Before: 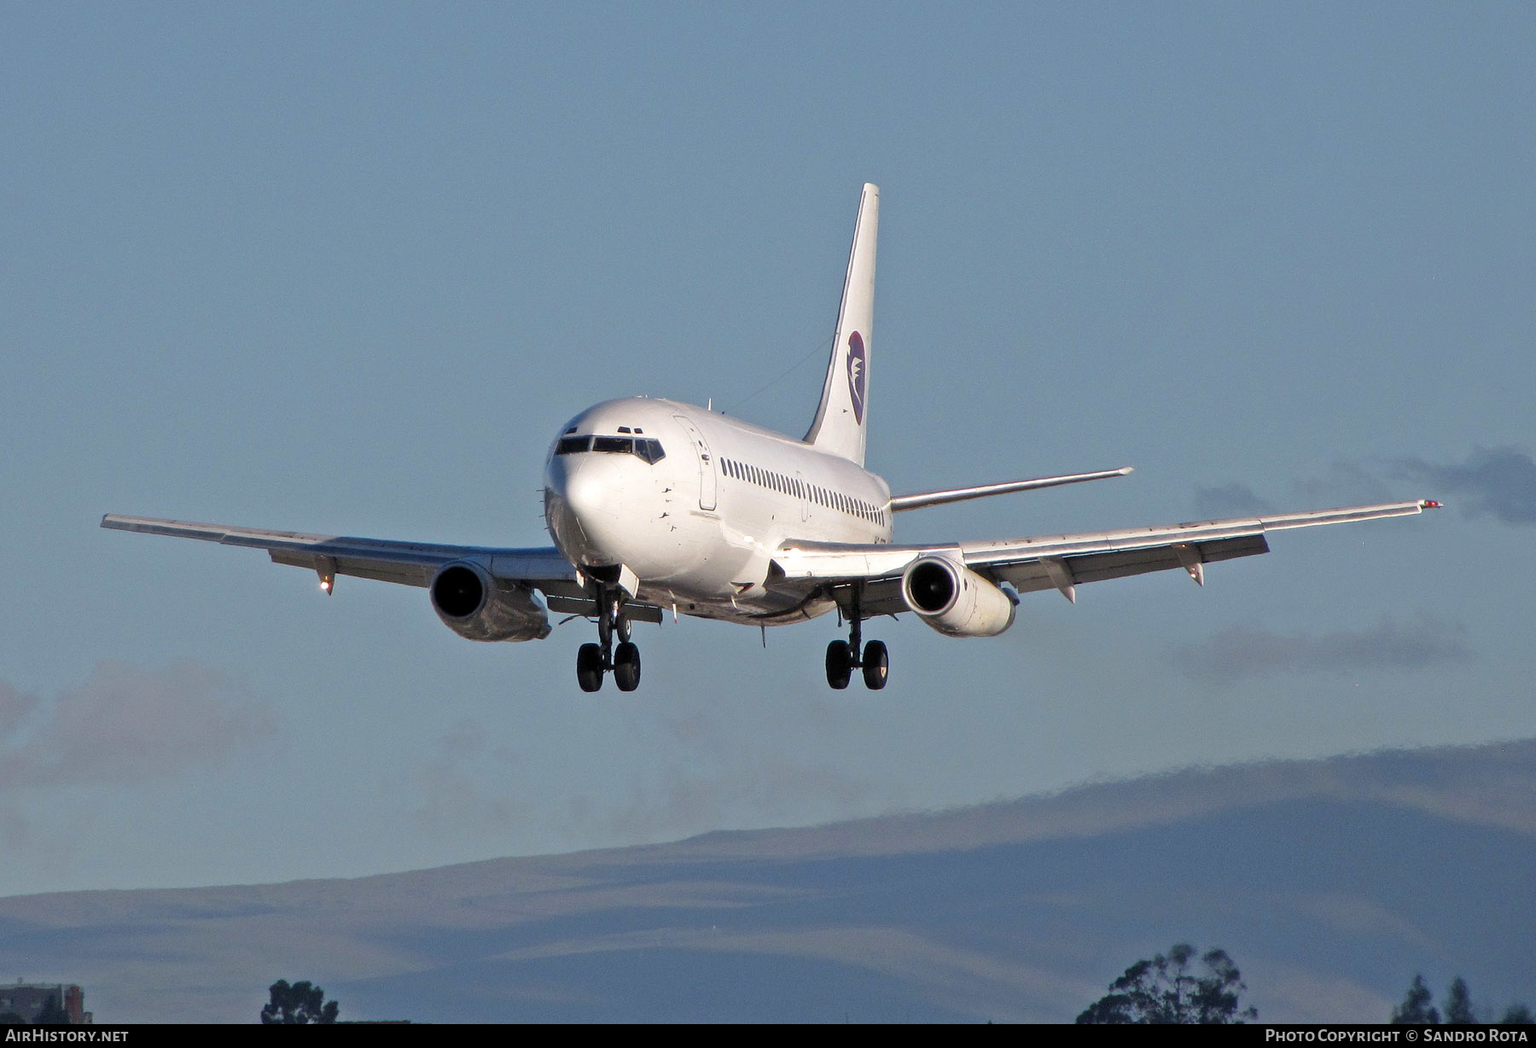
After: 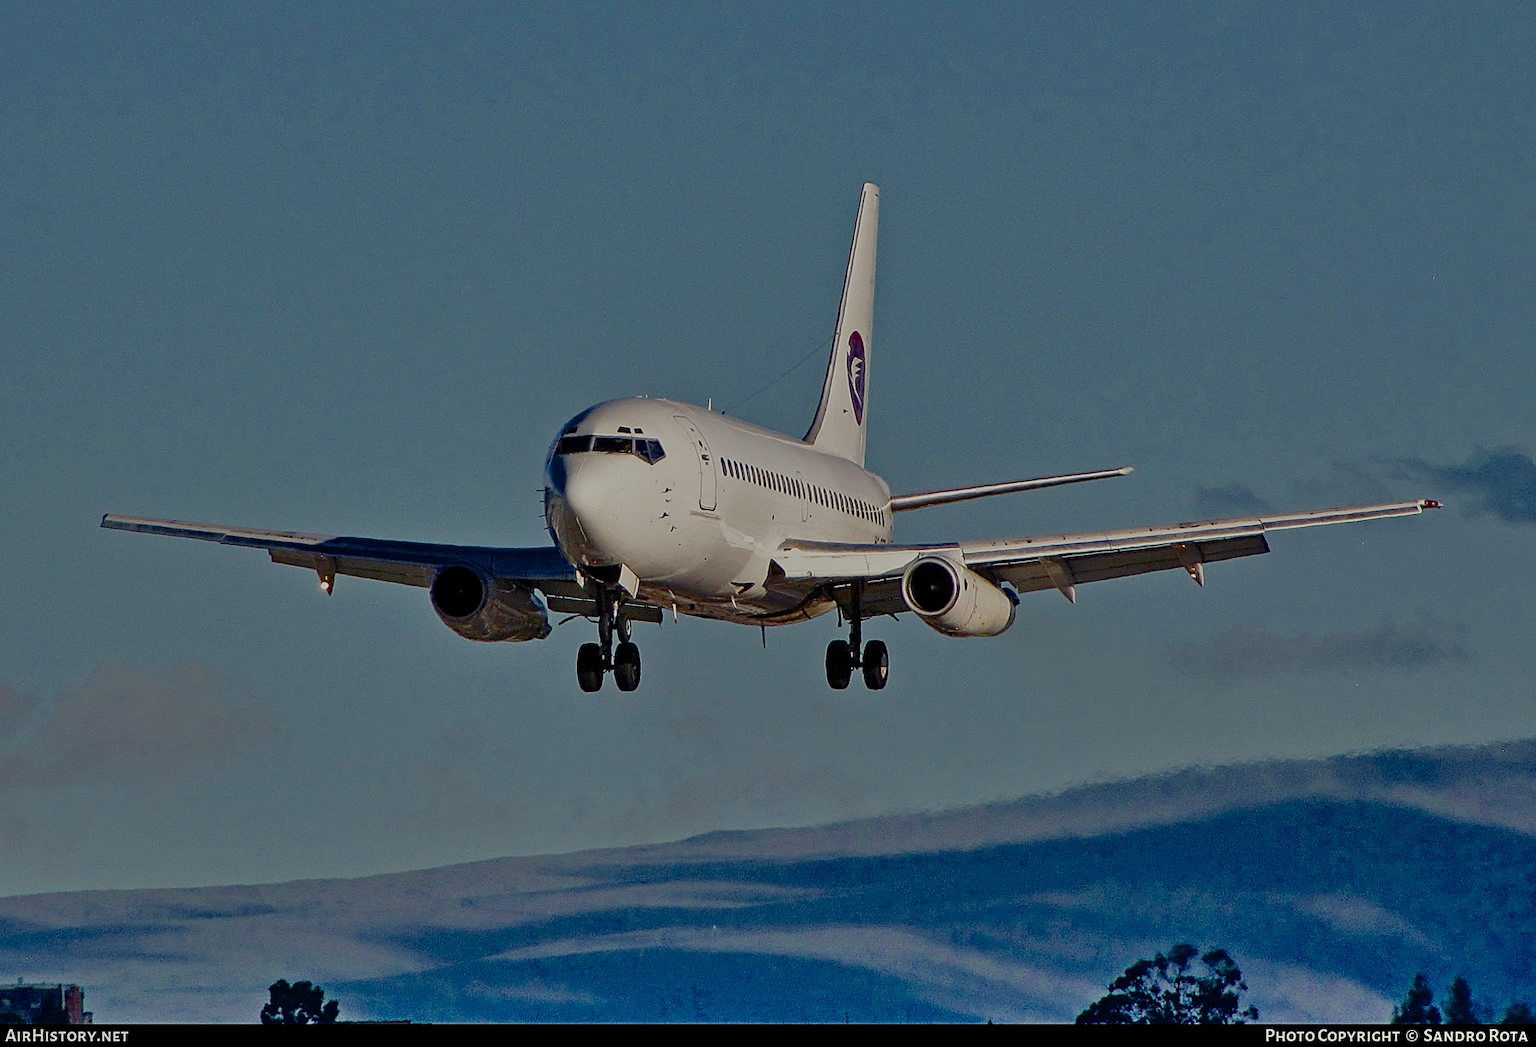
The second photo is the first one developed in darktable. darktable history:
sharpen: on, module defaults
contrast equalizer: y [[0.502, 0.505, 0.512, 0.529, 0.564, 0.588], [0.5 ×6], [0.502, 0.505, 0.512, 0.529, 0.564, 0.588], [0, 0.001, 0.001, 0.004, 0.008, 0.011], [0, 0.001, 0.001, 0.004, 0.008, 0.011]], mix 0.793
shadows and highlights: white point adjustment 0.911, soften with gaussian
color balance rgb: highlights gain › luminance 6.265%, highlights gain › chroma 2.614%, highlights gain › hue 90.14°, linear chroma grading › global chroma 9.989%, perceptual saturation grading › global saturation 20%, perceptual saturation grading › highlights -25.519%, perceptual saturation grading › shadows 50.4%, perceptual brilliance grading › global brilliance -47.735%, global vibrance 15.722%, saturation formula JzAzBz (2021)
